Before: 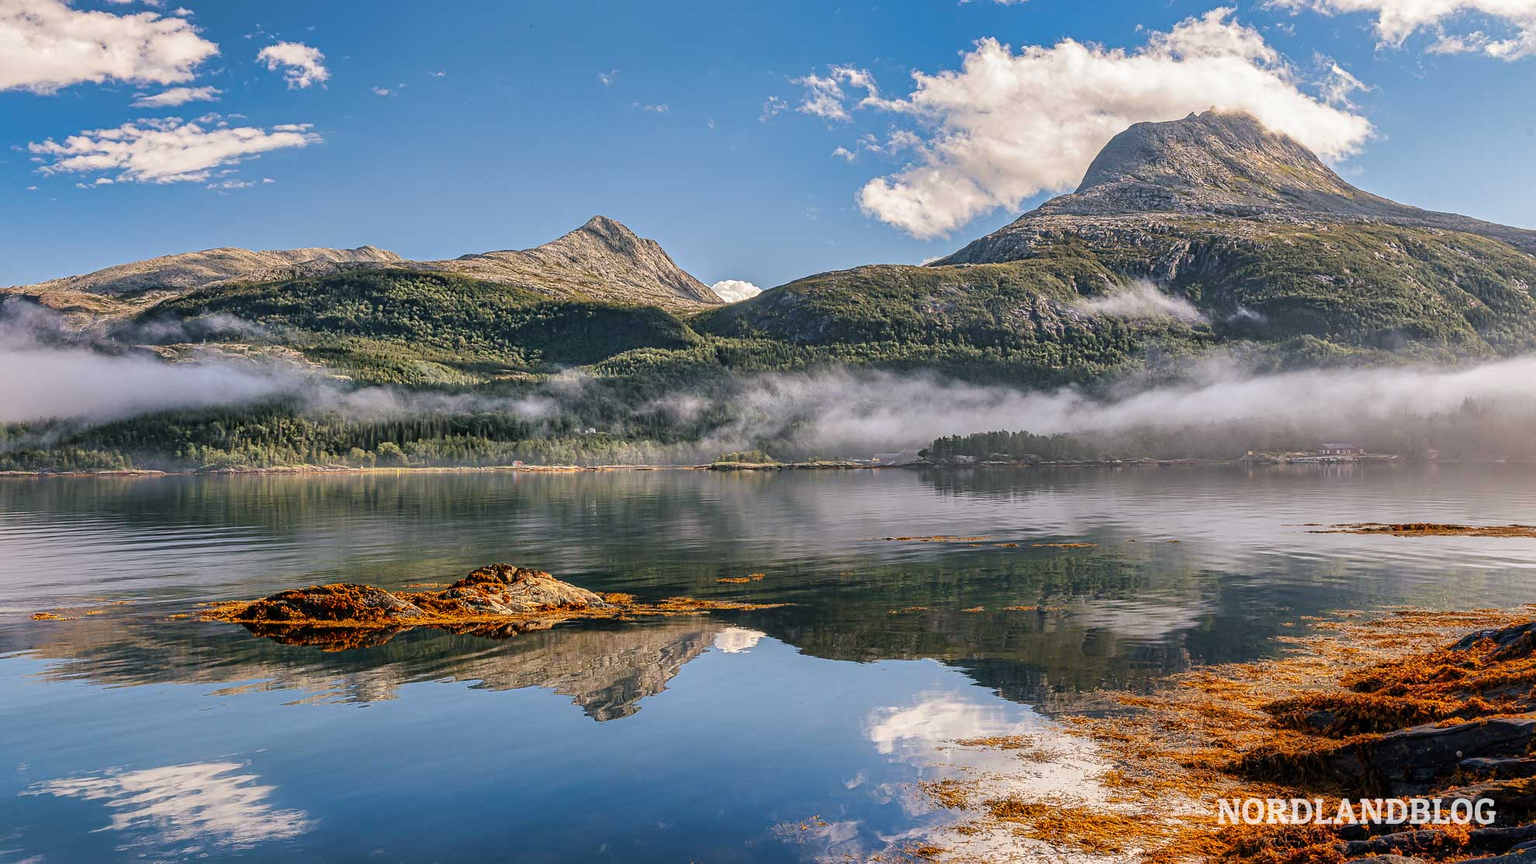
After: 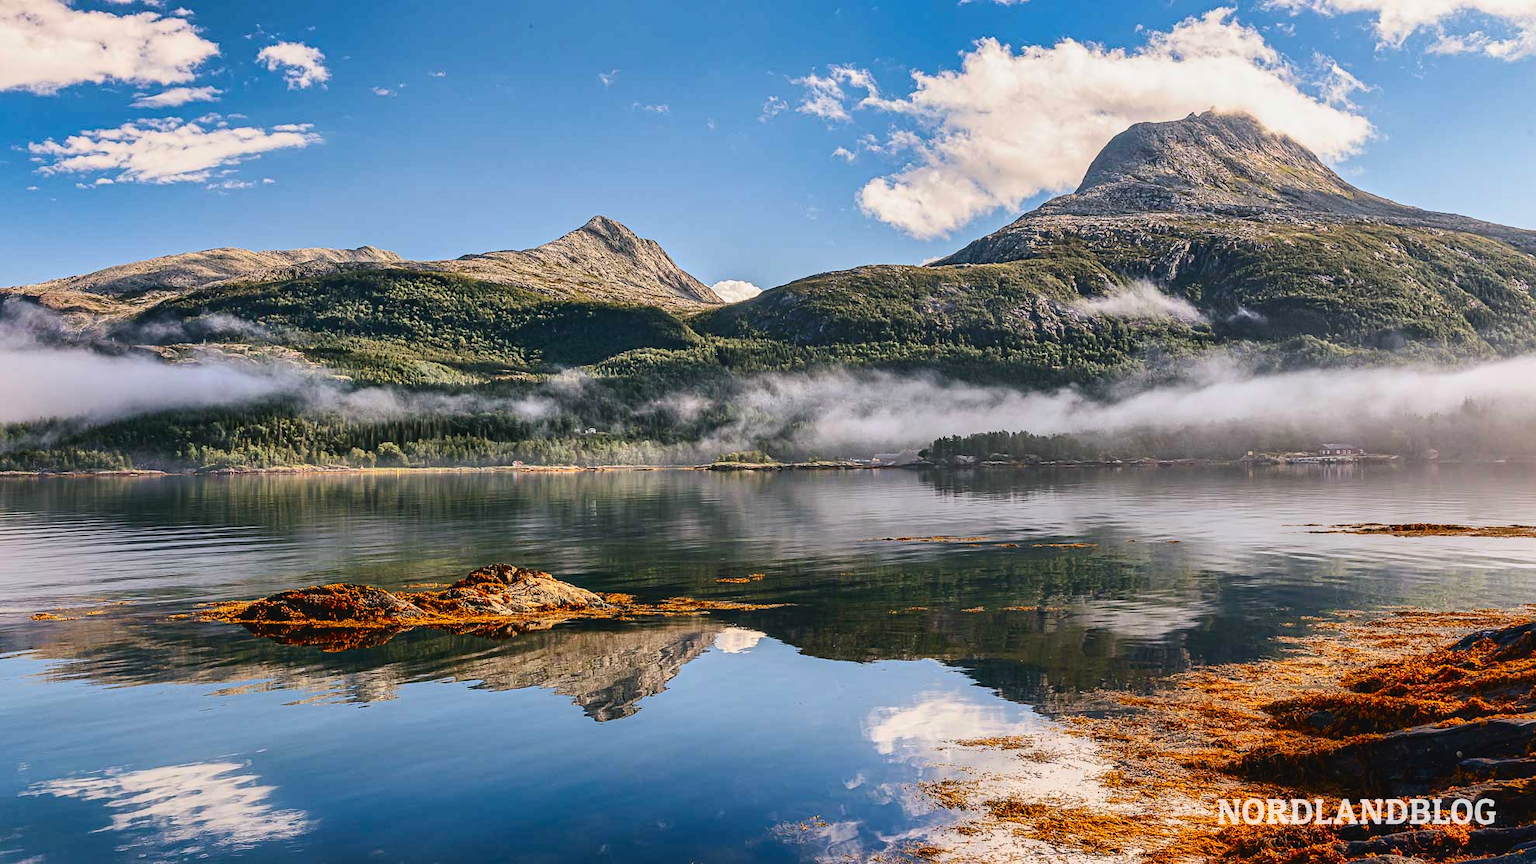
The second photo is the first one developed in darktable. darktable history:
contrast brightness saturation: contrast 0.28
lowpass: radius 0.1, contrast 0.85, saturation 1.1, unbound 0
